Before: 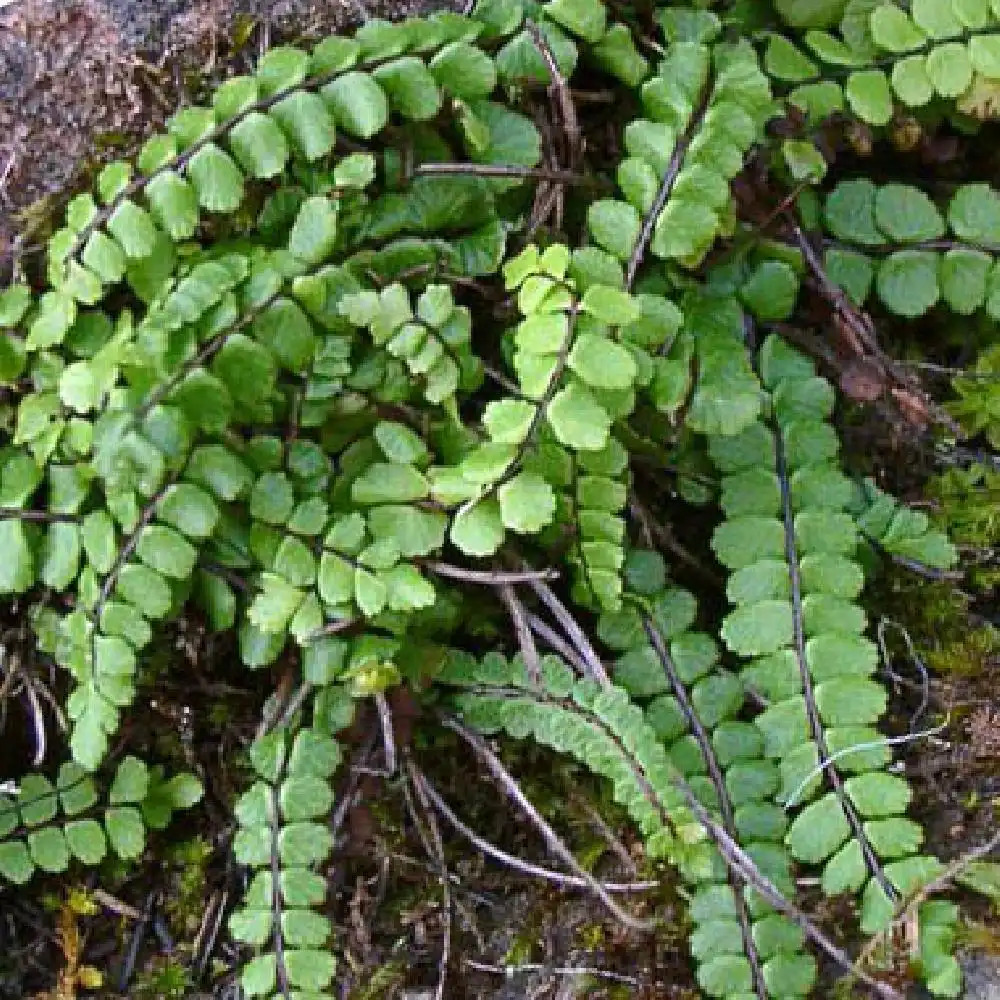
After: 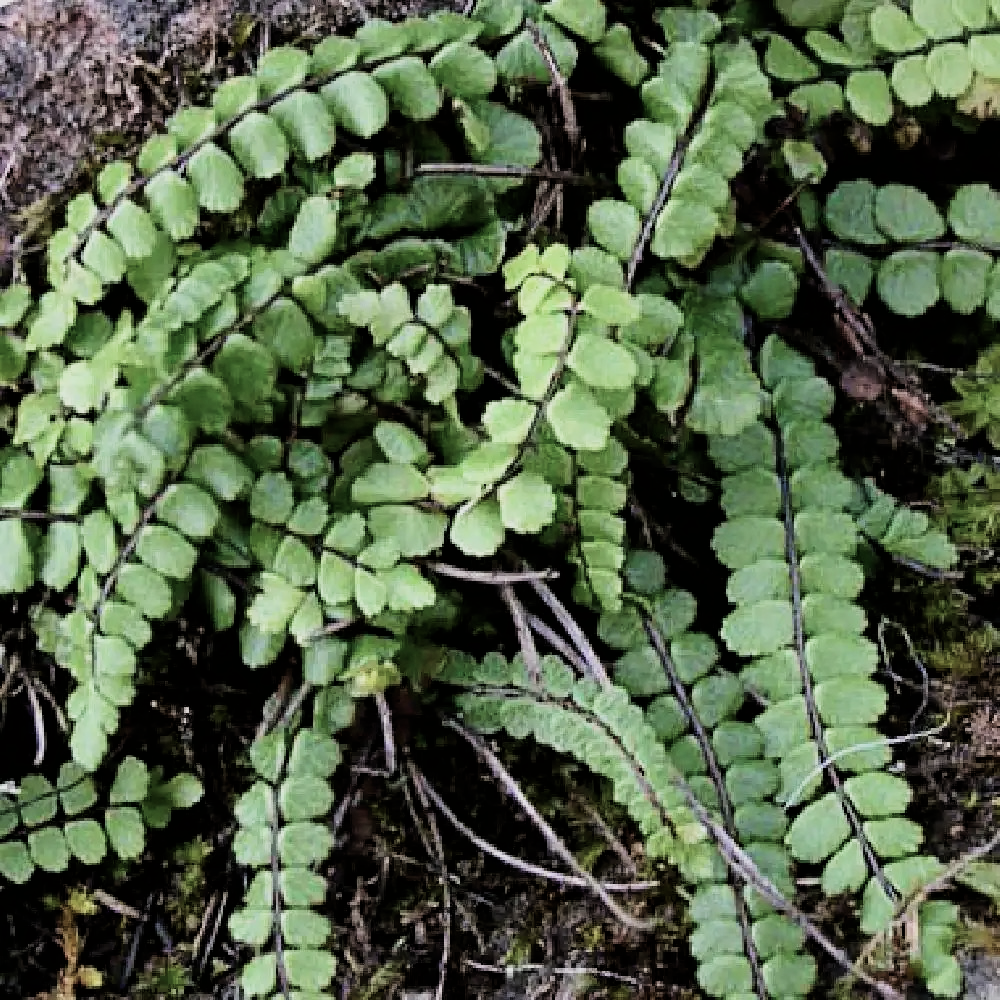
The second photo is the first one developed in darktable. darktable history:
filmic rgb: black relative exposure -5 EV, hardness 2.88, contrast 1.4
color balance: input saturation 80.07%
